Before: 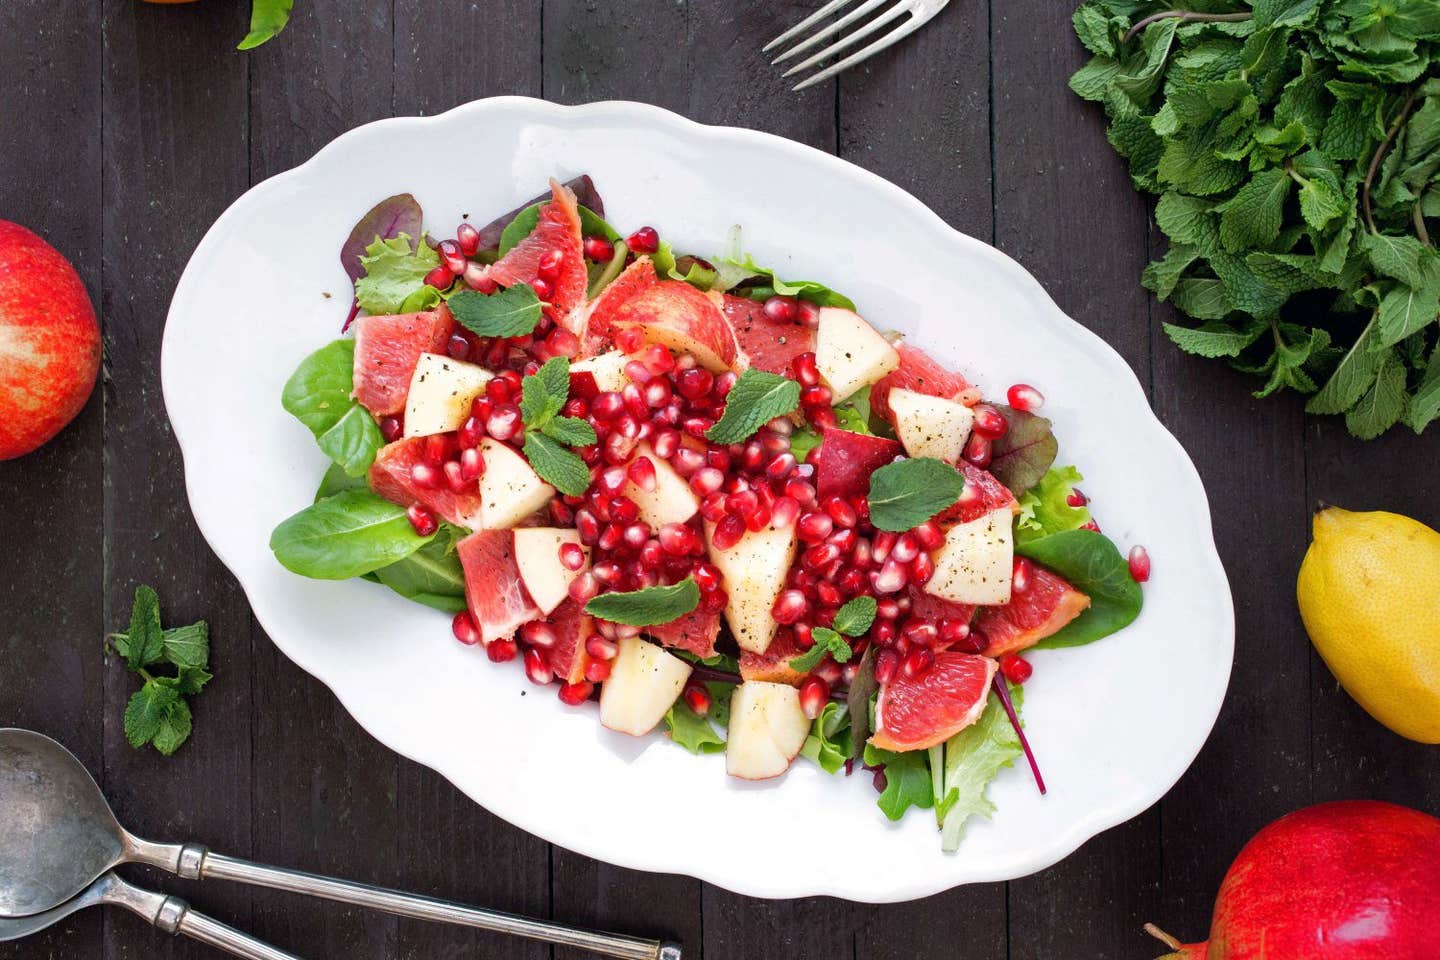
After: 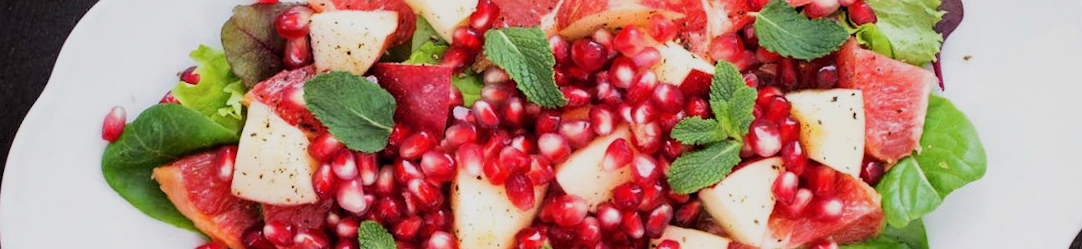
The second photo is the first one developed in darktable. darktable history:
rotate and perspective: rotation 2.27°, automatic cropping off
crop and rotate: angle 16.12°, top 30.835%, bottom 35.653%
filmic rgb: black relative exposure -7.5 EV, white relative exposure 5 EV, hardness 3.31, contrast 1.3, contrast in shadows safe
